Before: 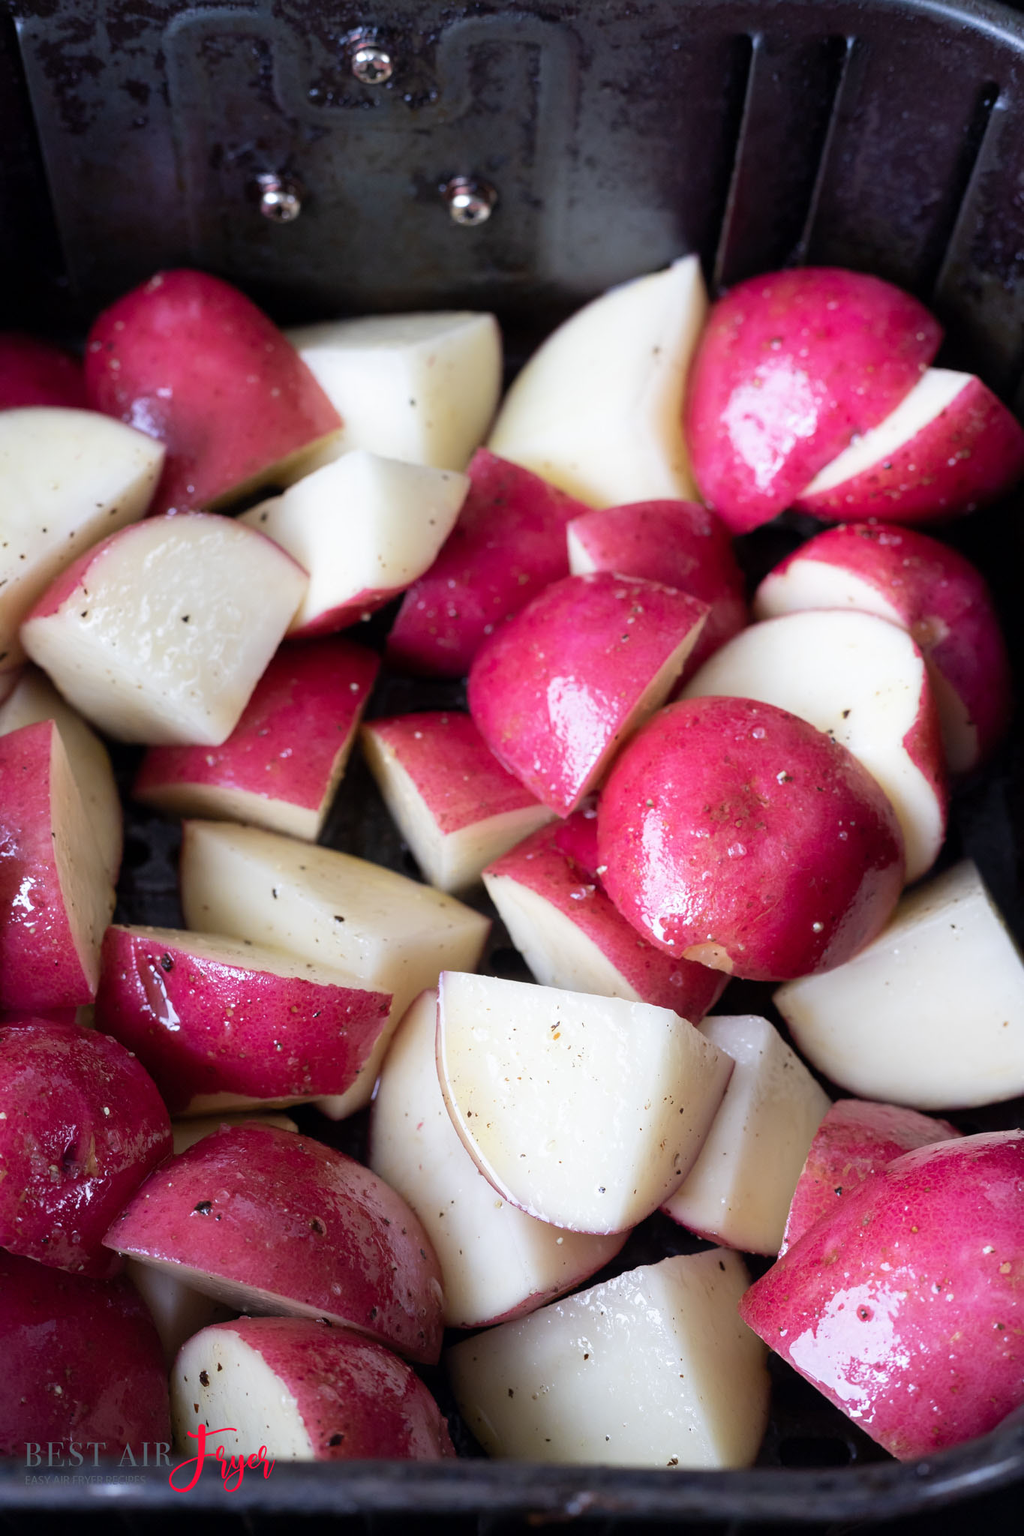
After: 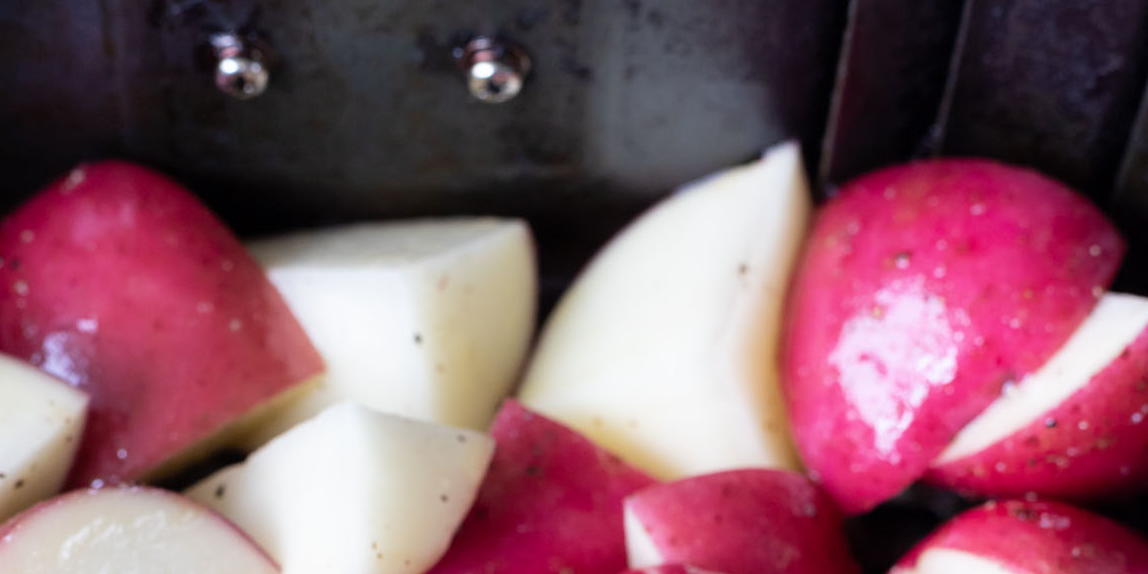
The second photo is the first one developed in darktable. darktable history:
crop and rotate: left 9.711%, top 9.702%, right 6.137%, bottom 62.229%
